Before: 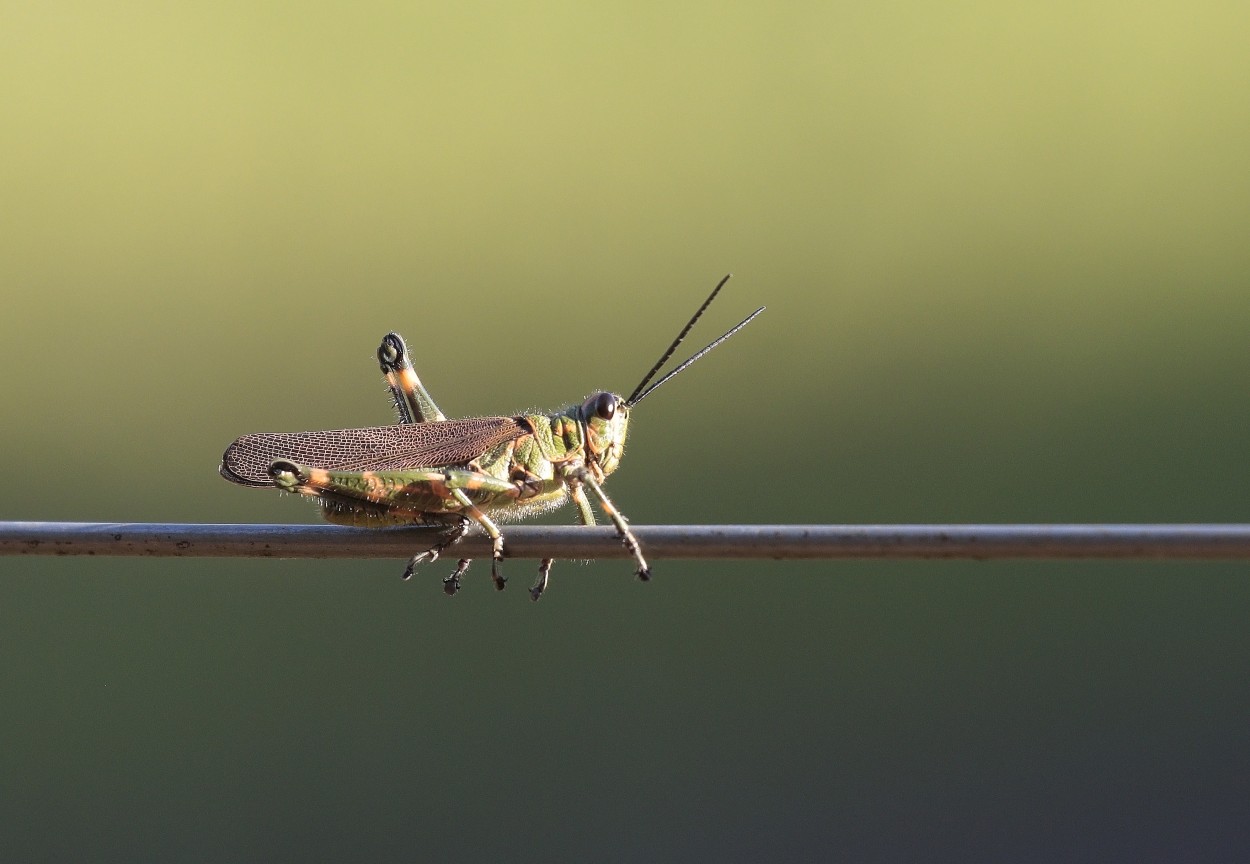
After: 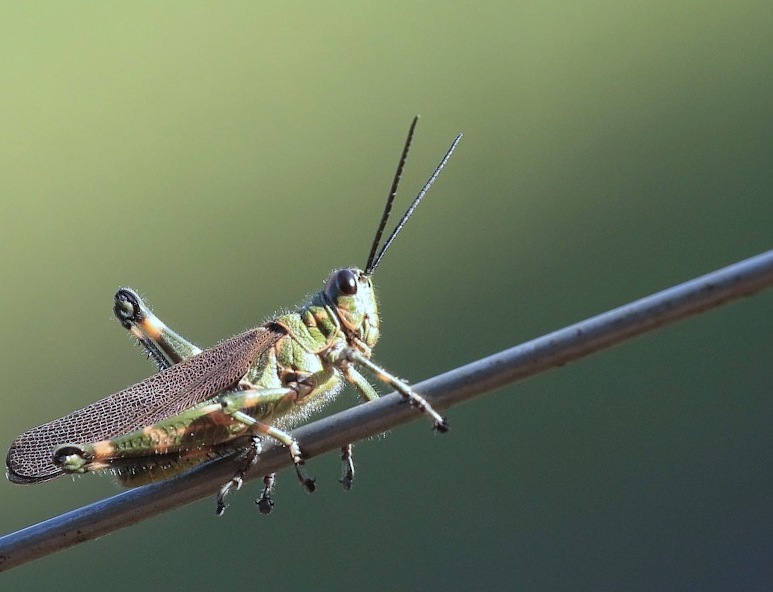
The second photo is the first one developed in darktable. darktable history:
local contrast: mode bilateral grid, contrast 11, coarseness 24, detail 115%, midtone range 0.2
crop and rotate: angle 20.48°, left 6.881%, right 3.83%, bottom 1.111%
color calibration: illuminant F (fluorescent), F source F9 (Cool White Deluxe 4150 K) – high CRI, x 0.374, y 0.373, temperature 4162.33 K
